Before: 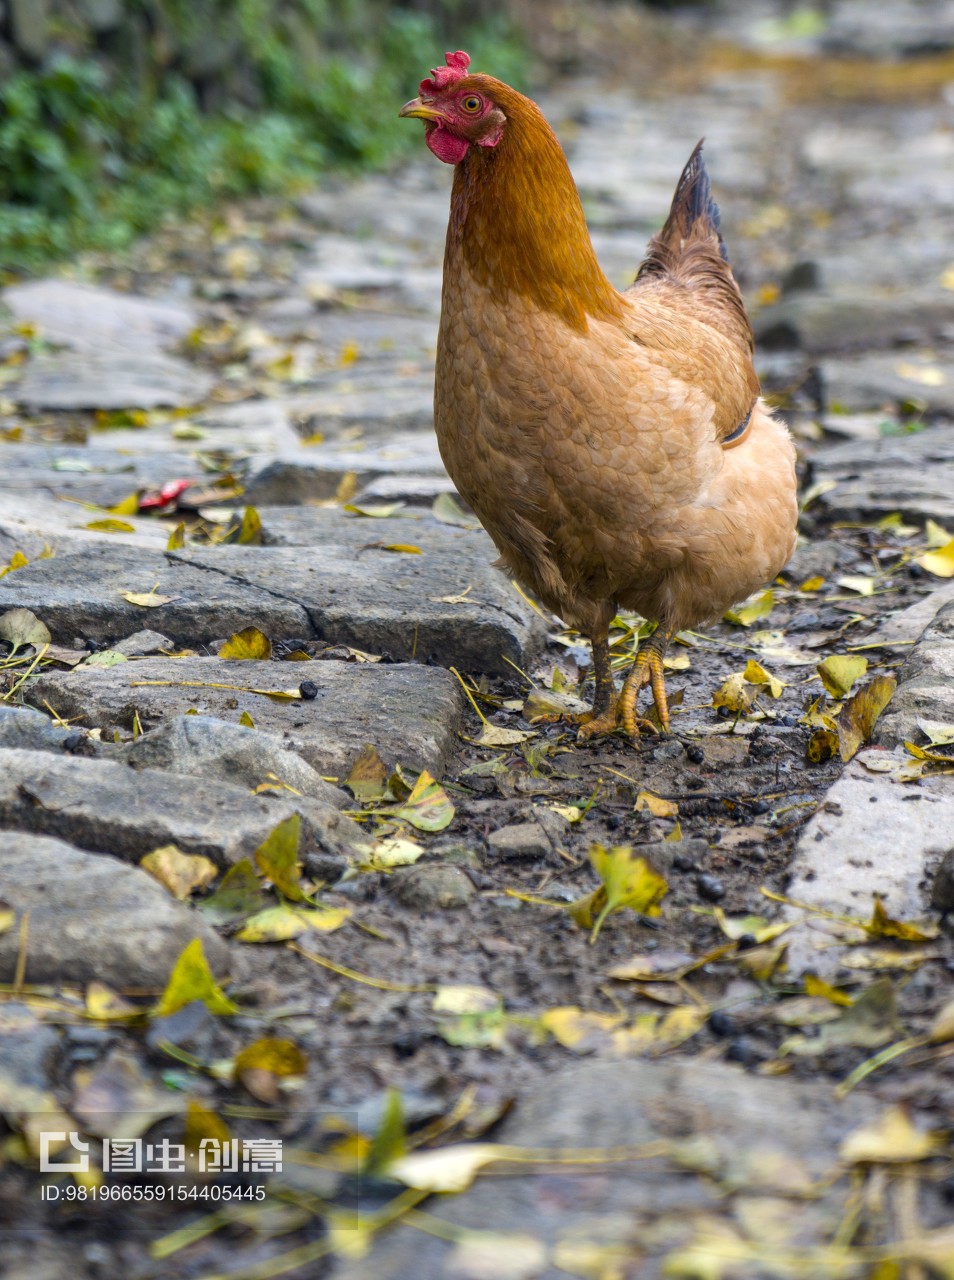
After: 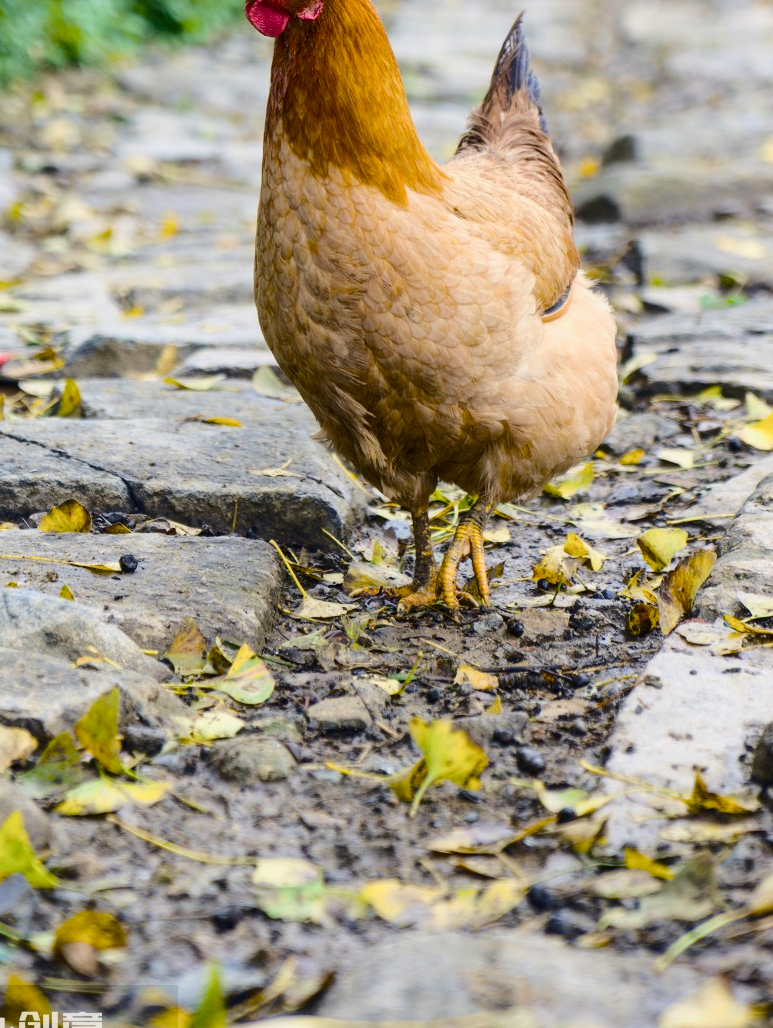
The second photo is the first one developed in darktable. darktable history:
tone curve: curves: ch0 [(0, 0.011) (0.104, 0.085) (0.236, 0.234) (0.398, 0.507) (0.498, 0.621) (0.65, 0.757) (0.835, 0.883) (1, 0.961)]; ch1 [(0, 0) (0.353, 0.344) (0.43, 0.401) (0.479, 0.476) (0.502, 0.502) (0.54, 0.542) (0.602, 0.613) (0.638, 0.668) (0.693, 0.727) (1, 1)]; ch2 [(0, 0) (0.34, 0.314) (0.434, 0.43) (0.5, 0.506) (0.521, 0.54) (0.54, 0.56) (0.595, 0.613) (0.644, 0.729) (1, 1)], color space Lab, independent channels, preserve colors none
color balance rgb: power › hue 326.94°, linear chroma grading › shadows -7.168%, linear chroma grading › highlights -6.837%, linear chroma grading › global chroma -10.091%, linear chroma grading › mid-tones -8.331%, perceptual saturation grading › global saturation 20%, perceptual saturation grading › highlights -50.04%, perceptual saturation grading › shadows 30.556%, global vibrance 20%
crop: left 18.884%, top 9.946%, bottom 9.728%
